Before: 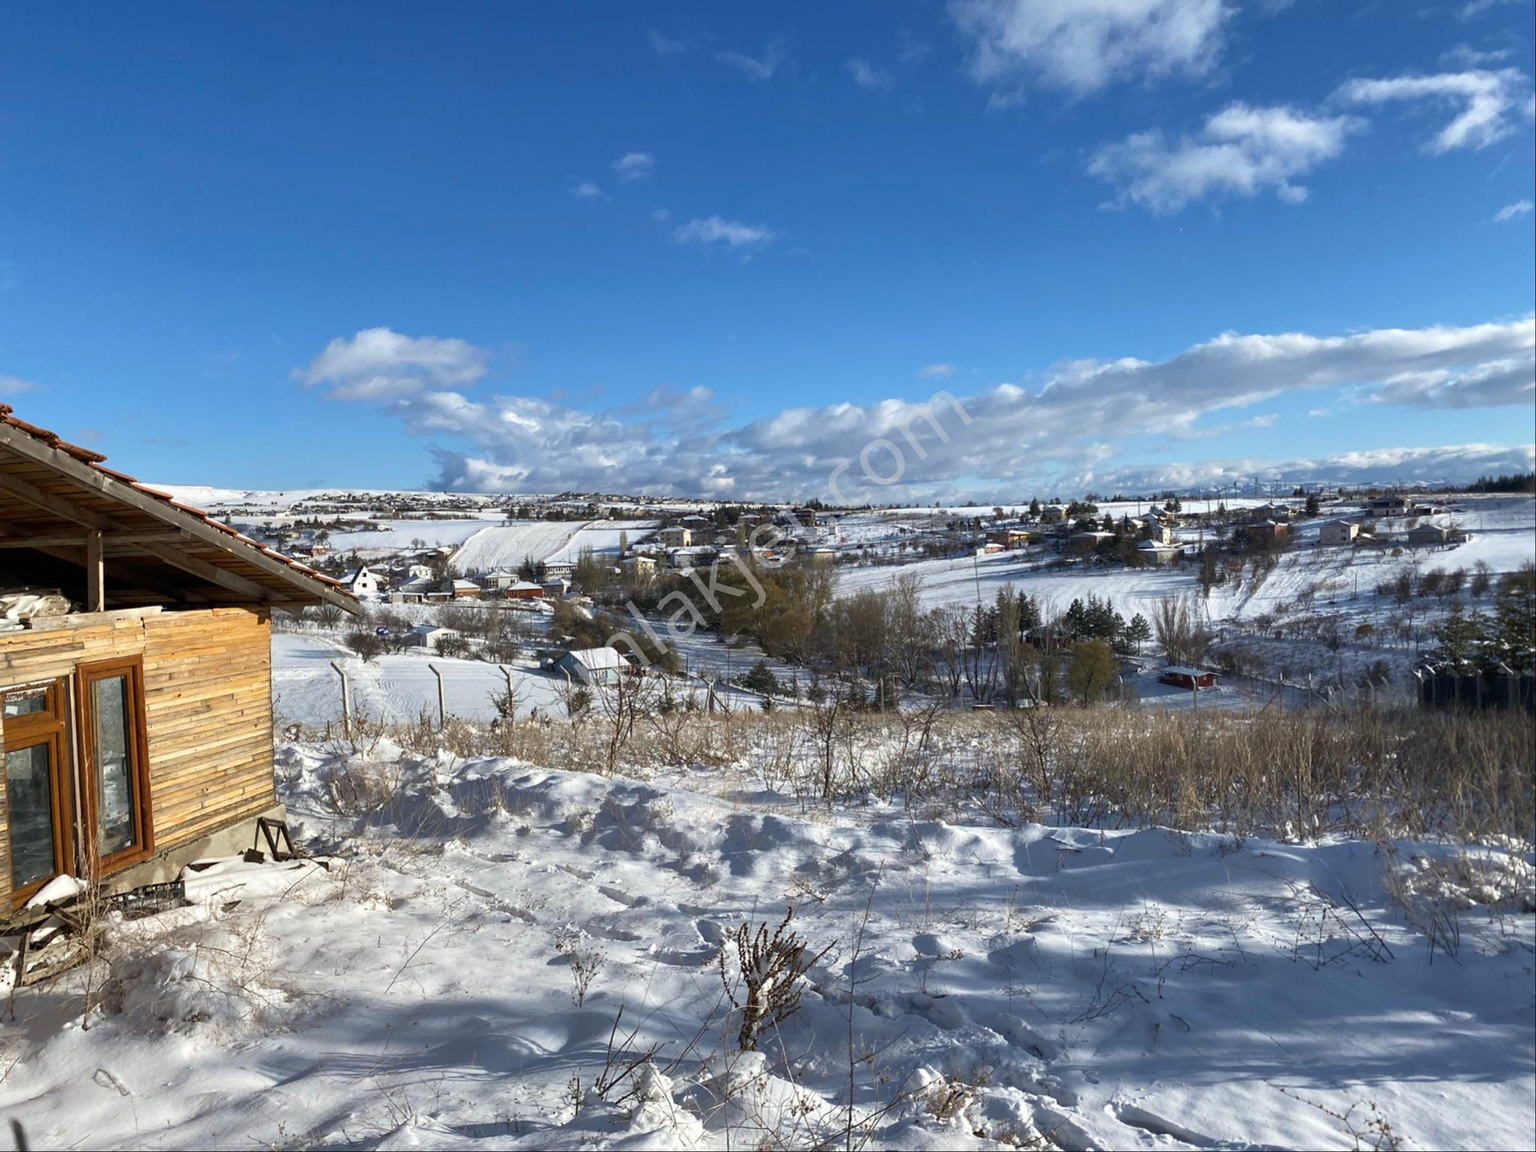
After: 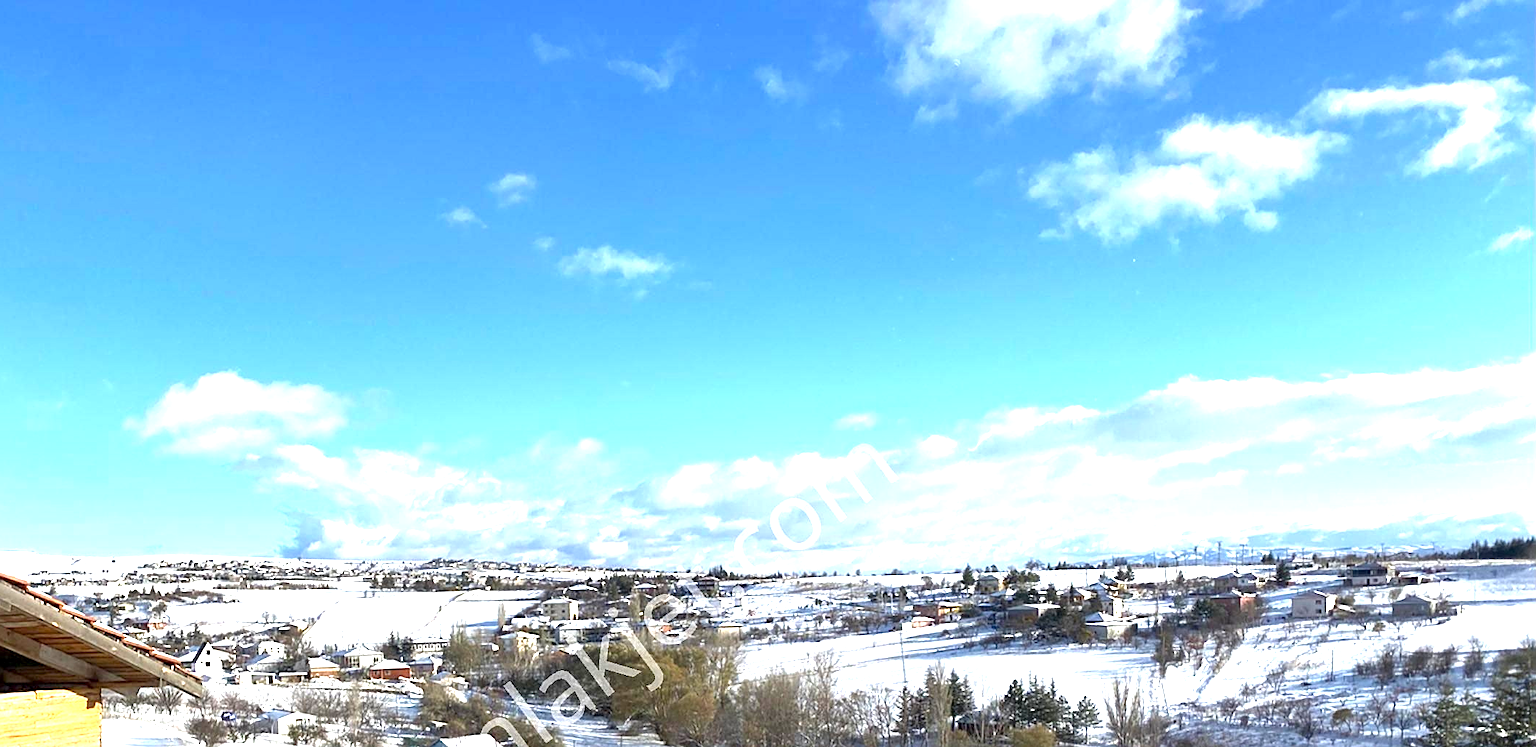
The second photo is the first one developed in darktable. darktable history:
exposure: black level correction 0.001, exposure 1.646 EV, compensate exposure bias true, compensate highlight preservation false
sharpen: on, module defaults
crop and rotate: left 11.812%, bottom 42.776%
